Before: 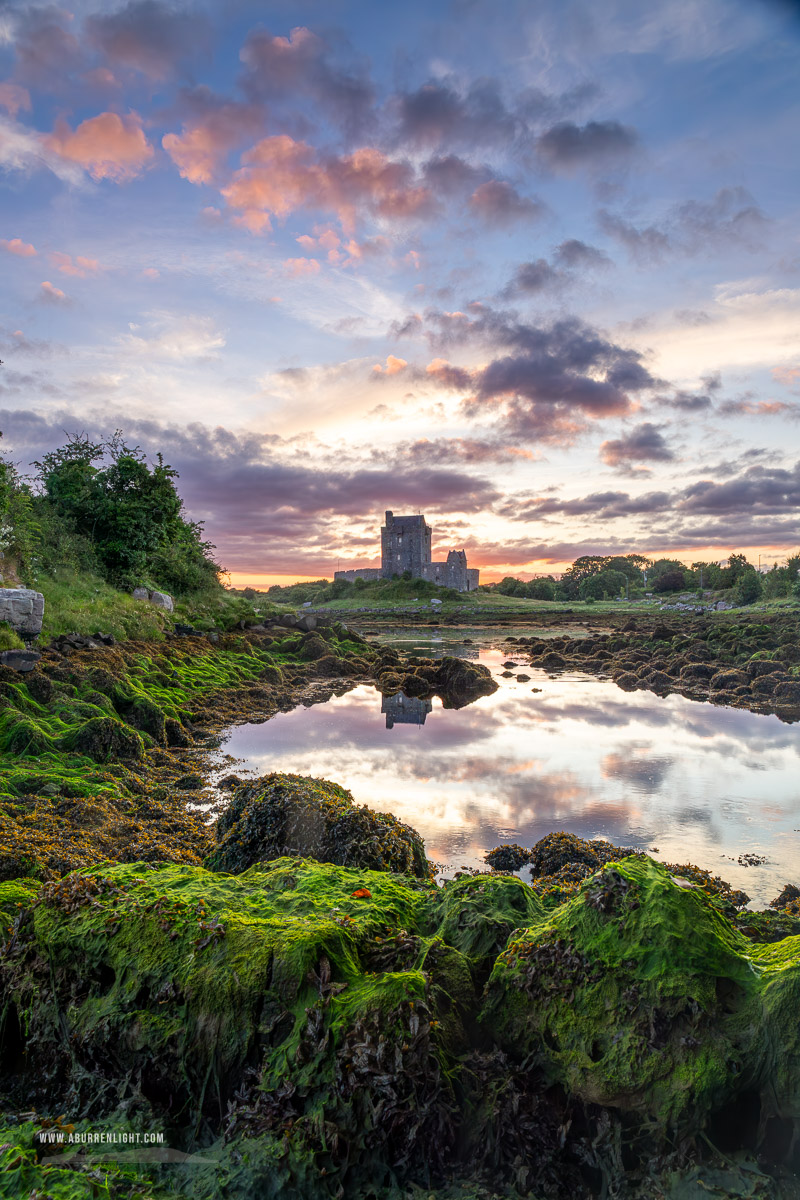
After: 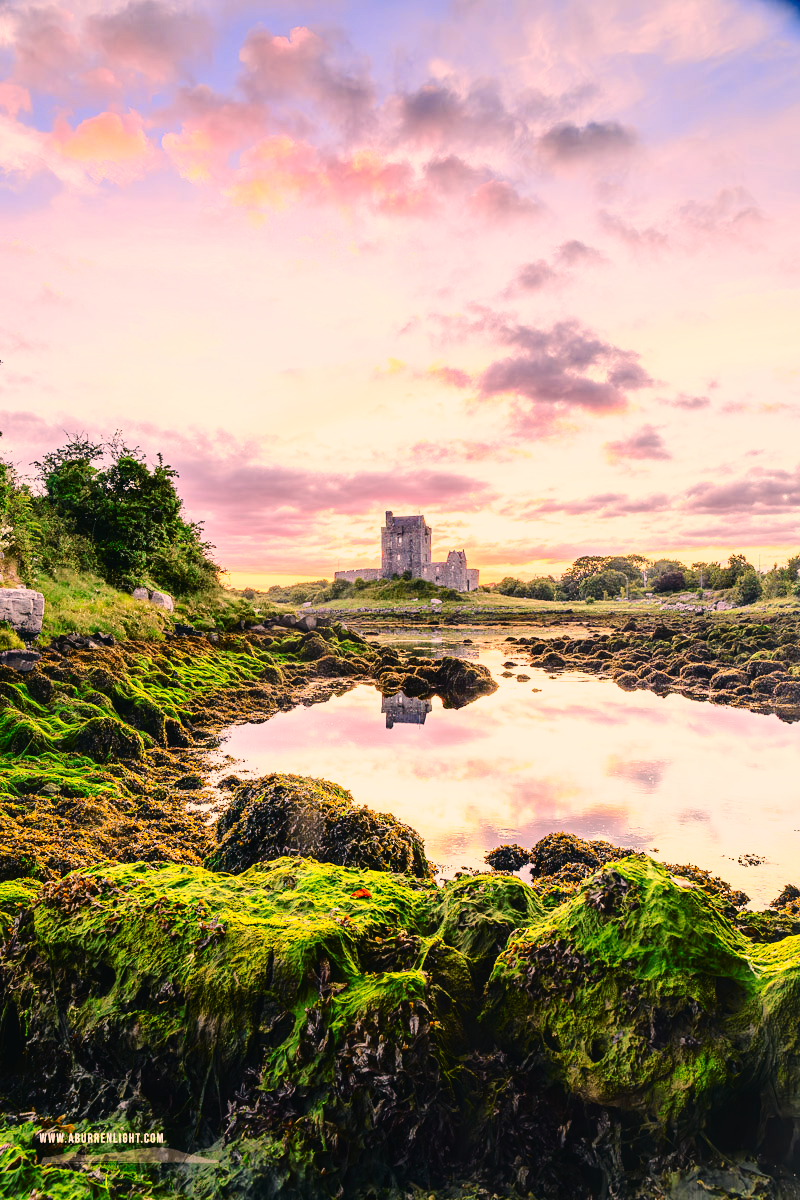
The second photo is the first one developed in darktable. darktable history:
tone curve: curves: ch0 [(0, 0.023) (0.087, 0.065) (0.184, 0.168) (0.45, 0.54) (0.57, 0.683) (0.722, 0.825) (0.877, 0.948) (1, 1)]; ch1 [(0, 0) (0.388, 0.369) (0.44, 0.45) (0.495, 0.491) (0.534, 0.528) (0.657, 0.655) (1, 1)]; ch2 [(0, 0) (0.353, 0.317) (0.408, 0.427) (0.5, 0.497) (0.534, 0.544) (0.576, 0.605) (0.625, 0.631) (1, 1)], color space Lab, independent channels, preserve colors none
color correction: highlights a* 21.16, highlights b* 19.61
base curve: curves: ch0 [(0, 0) (0.028, 0.03) (0.121, 0.232) (0.46, 0.748) (0.859, 0.968) (1, 1)], preserve colors none
